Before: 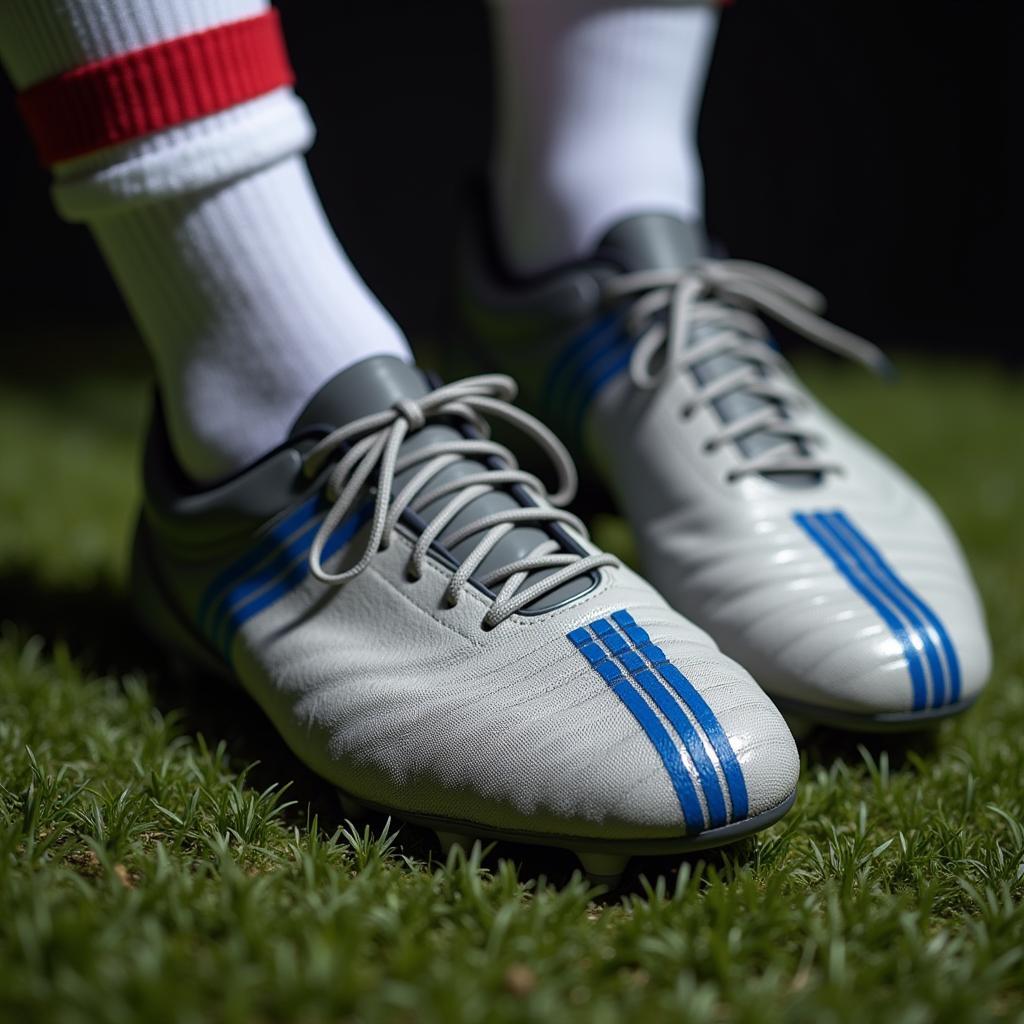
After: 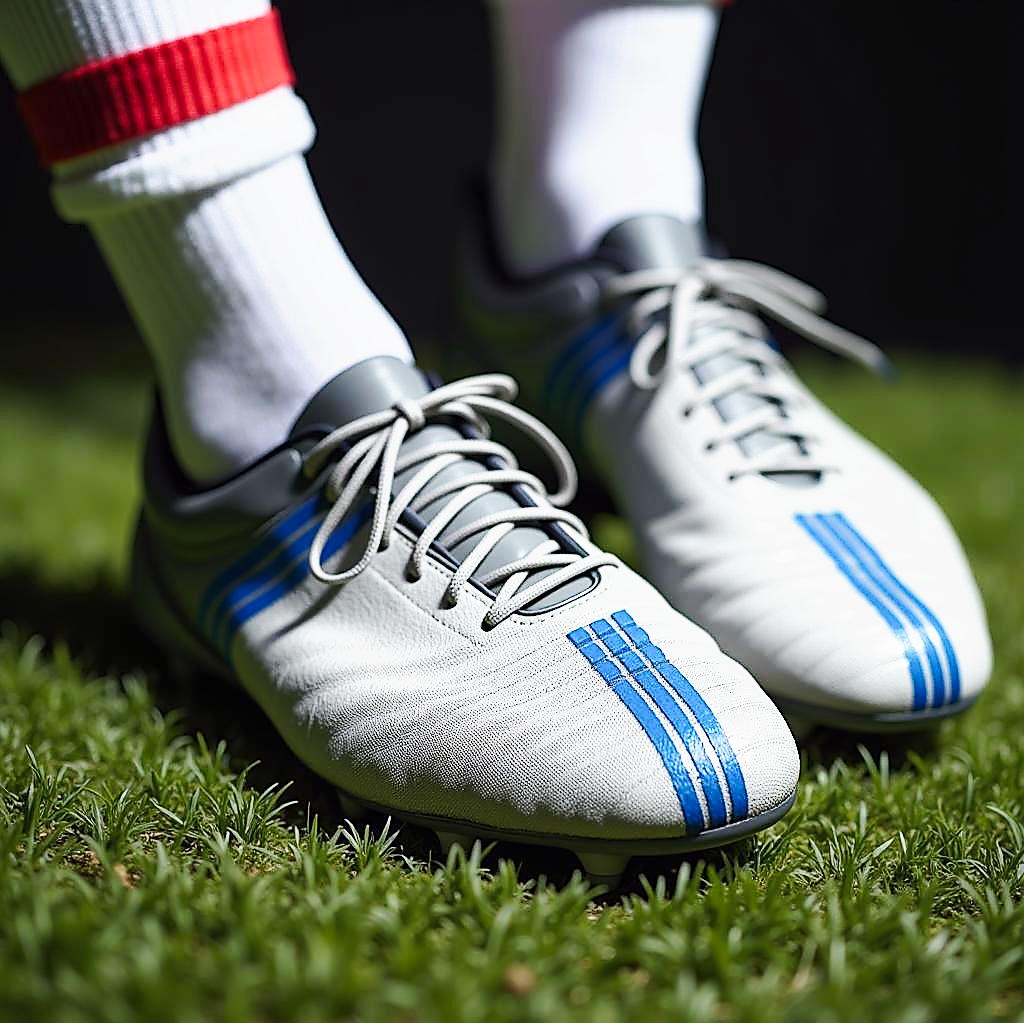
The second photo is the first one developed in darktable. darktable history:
crop: bottom 0.067%
tone equalizer: -8 EV 0.001 EV, -7 EV -0.002 EV, -6 EV 0.002 EV, -5 EV -0.033 EV, -4 EV -0.147 EV, -3 EV -0.161 EV, -2 EV 0.231 EV, -1 EV 0.716 EV, +0 EV 0.49 EV
base curve: curves: ch0 [(0, 0) (0.025, 0.046) (0.112, 0.277) (0.467, 0.74) (0.814, 0.929) (1, 0.942)], preserve colors none
sharpen: radius 1.391, amount 1.253, threshold 0.718
